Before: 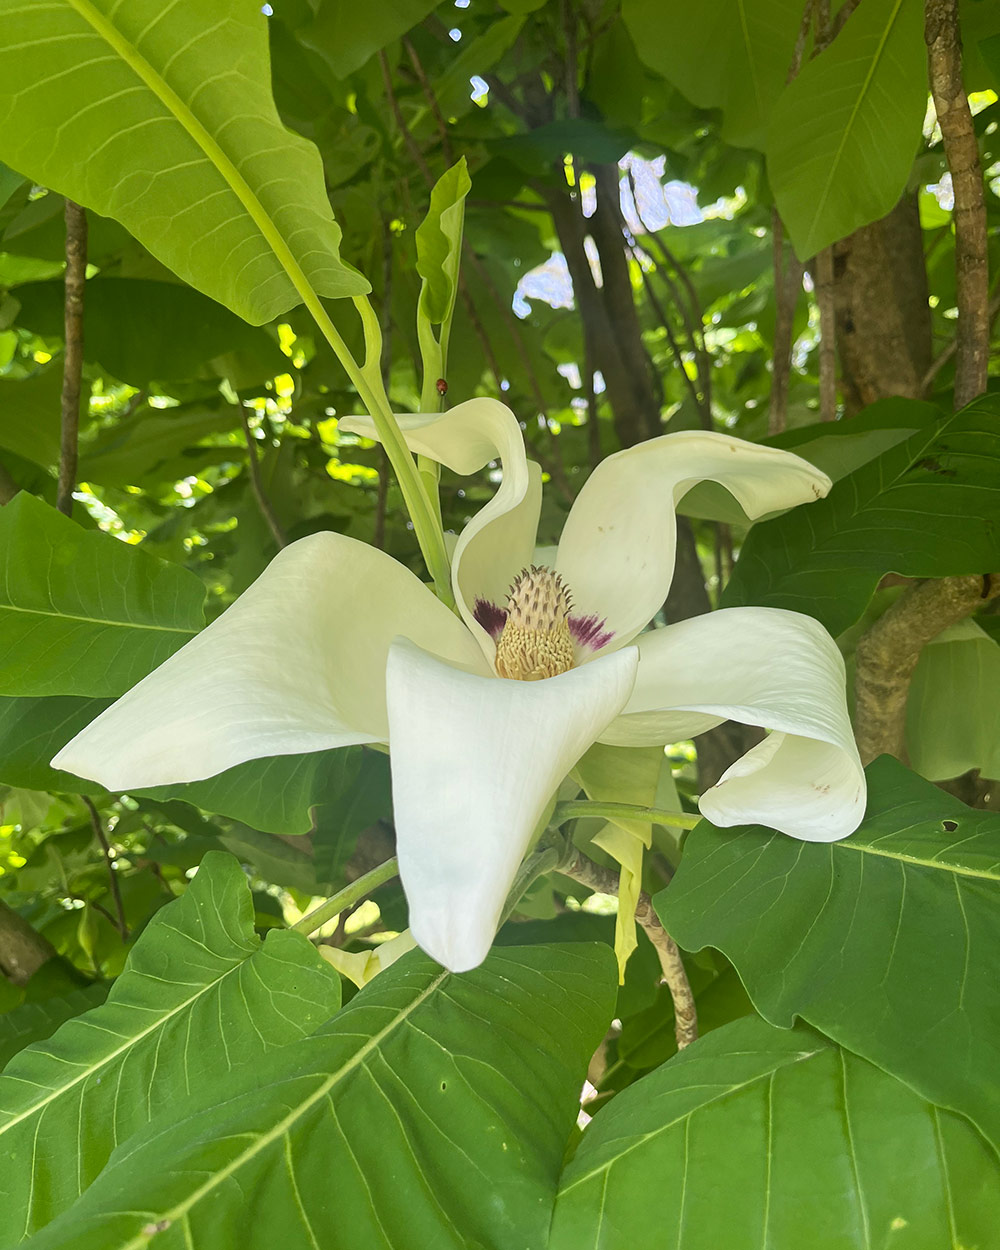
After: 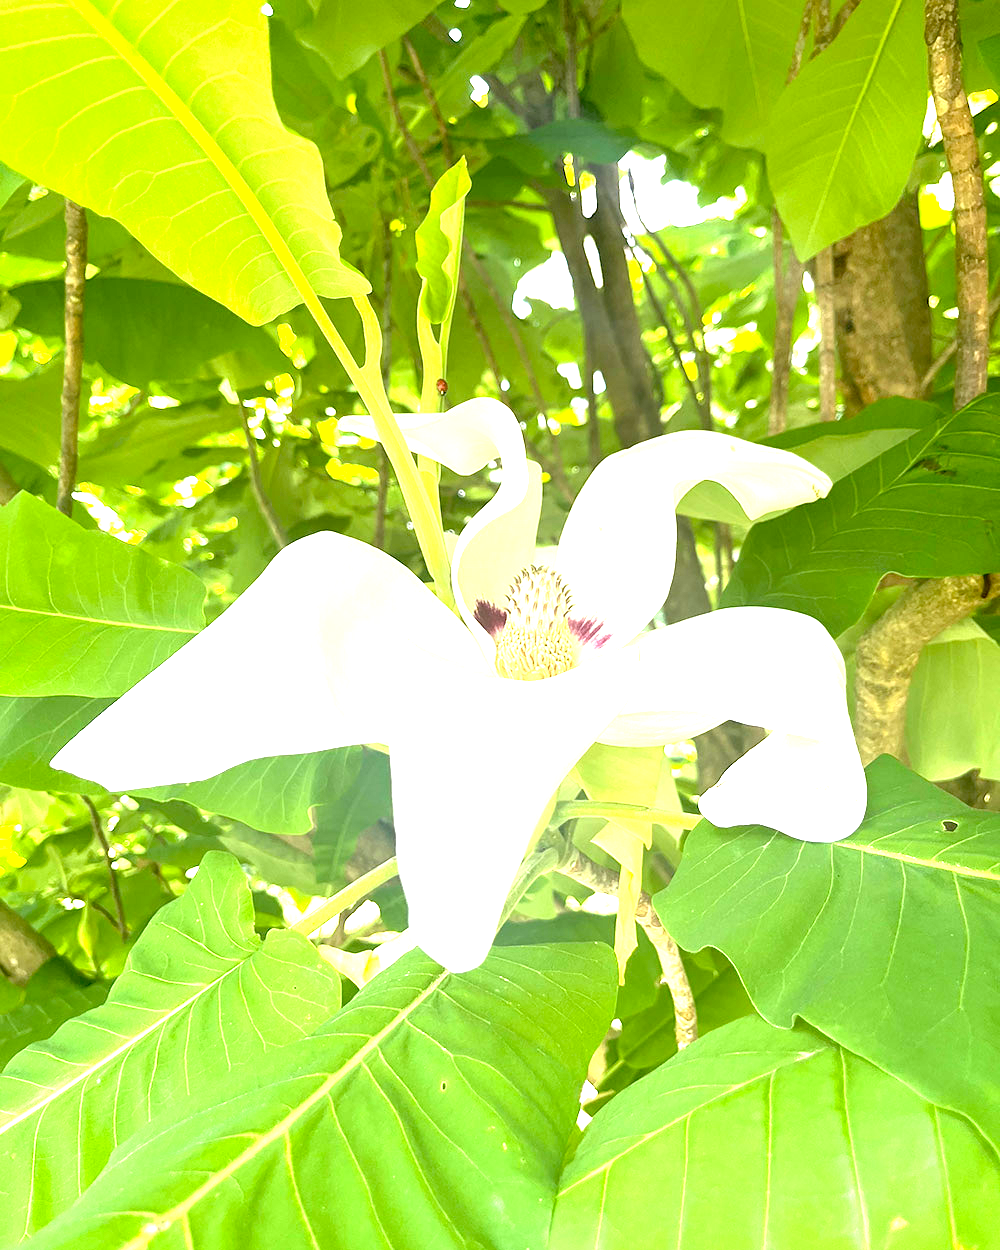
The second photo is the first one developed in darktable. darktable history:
exposure: black level correction 0.005, exposure 2.071 EV, compensate exposure bias true, compensate highlight preservation false
